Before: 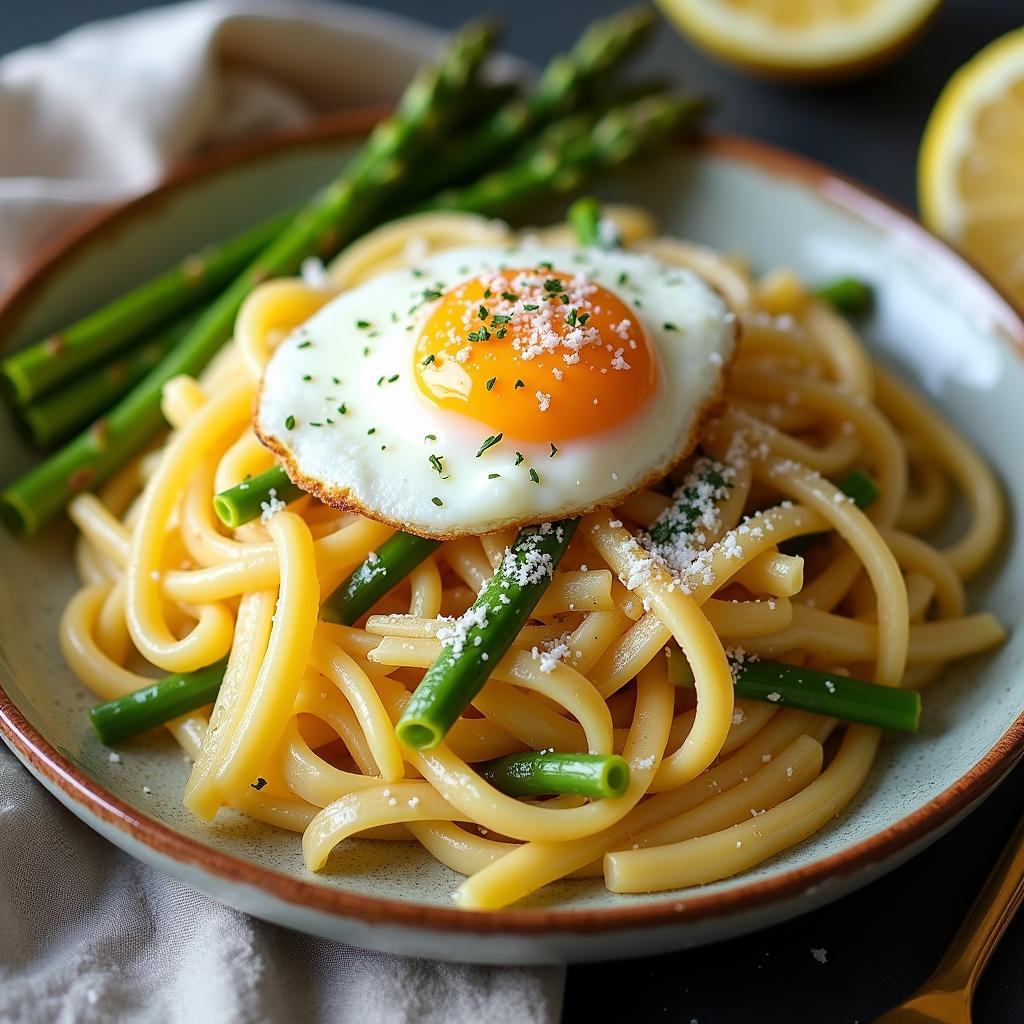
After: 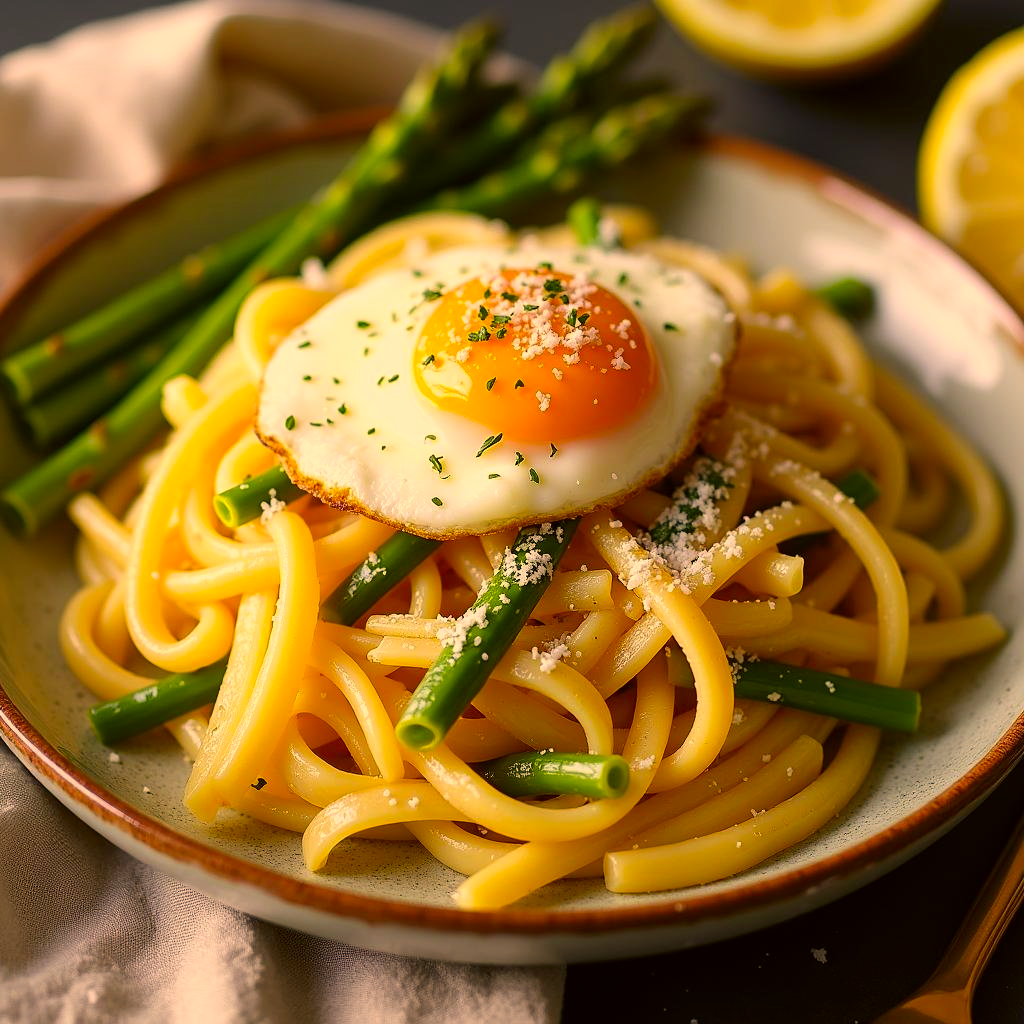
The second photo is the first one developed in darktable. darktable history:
color correction: highlights a* 18.68, highlights b* 35.7, shadows a* 1.02, shadows b* 6.64, saturation 1.04
